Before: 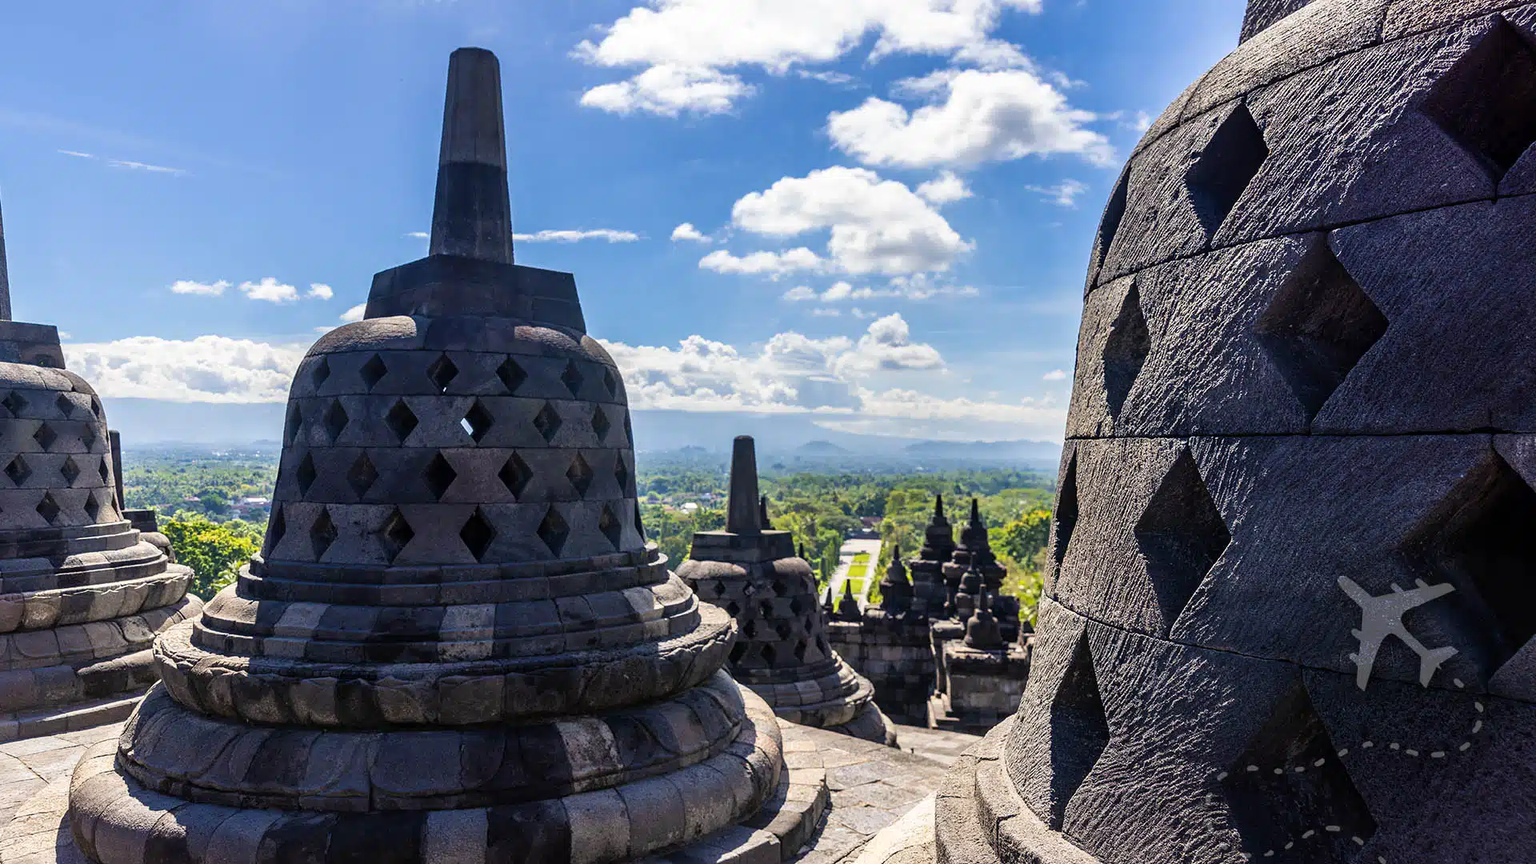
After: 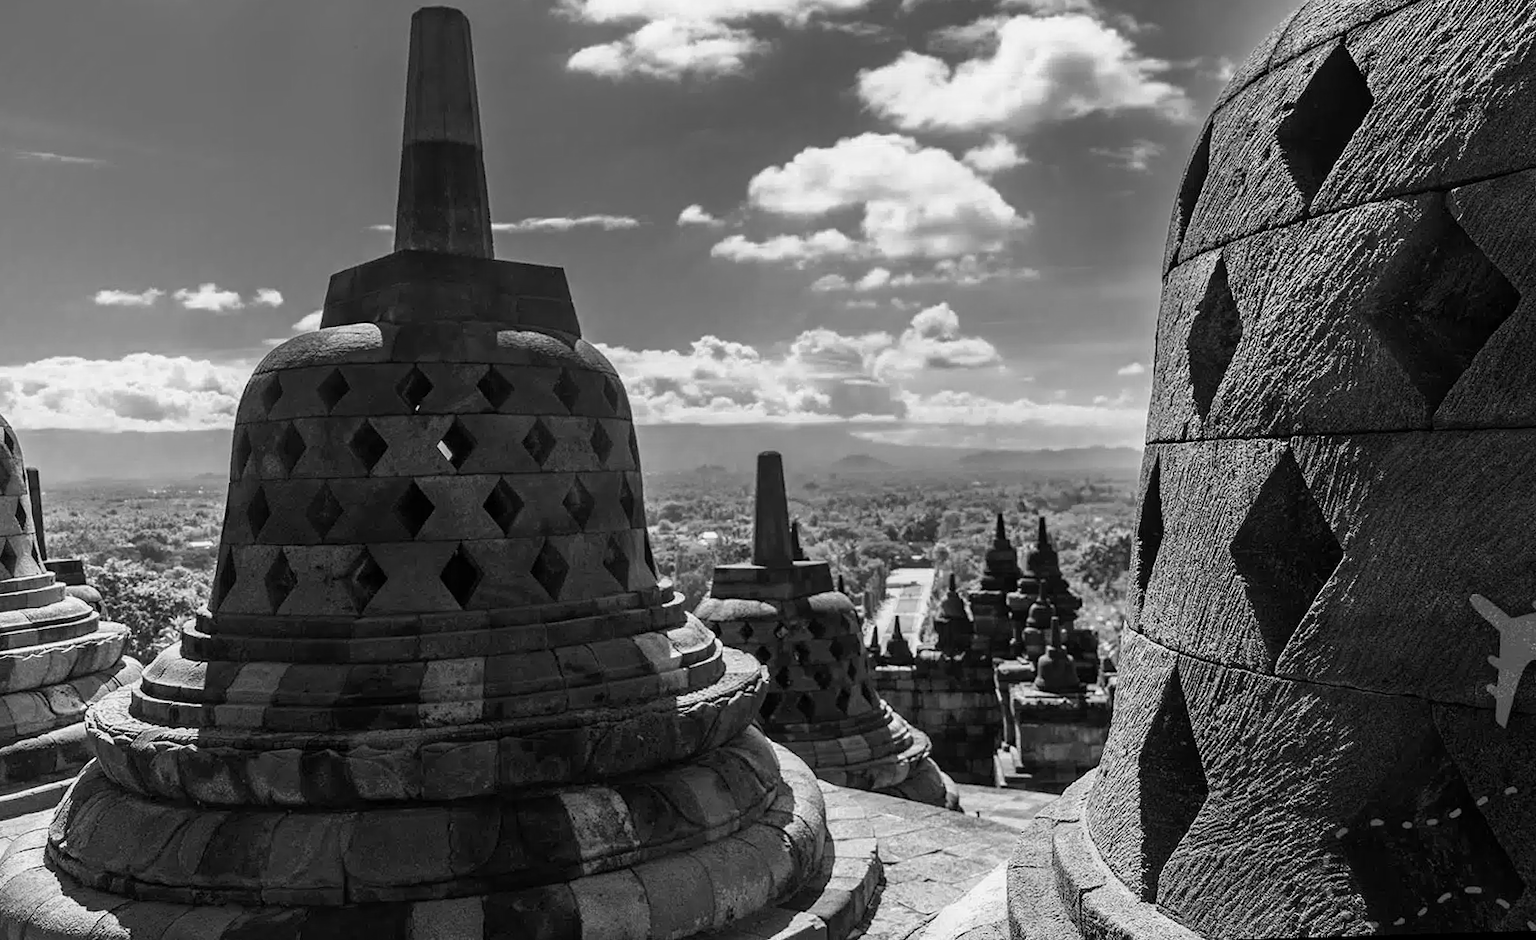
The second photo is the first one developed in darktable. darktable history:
crop: left 6.446%, top 8.188%, right 9.538%, bottom 3.548%
exposure: exposure -0.153 EV, compensate highlight preservation false
white balance: red 1.05, blue 1.072
rotate and perspective: rotation -1.75°, automatic cropping off
color zones: curves: ch0 [(0, 0.5) (0.125, 0.4) (0.25, 0.5) (0.375, 0.4) (0.5, 0.4) (0.625, 0.35) (0.75, 0.35) (0.875, 0.5)]; ch1 [(0, 0.35) (0.125, 0.45) (0.25, 0.35) (0.375, 0.35) (0.5, 0.35) (0.625, 0.35) (0.75, 0.45) (0.875, 0.35)]; ch2 [(0, 0.6) (0.125, 0.5) (0.25, 0.5) (0.375, 0.6) (0.5, 0.6) (0.625, 0.5) (0.75, 0.5) (0.875, 0.5)]
monochrome: a 0, b 0, size 0.5, highlights 0.57
